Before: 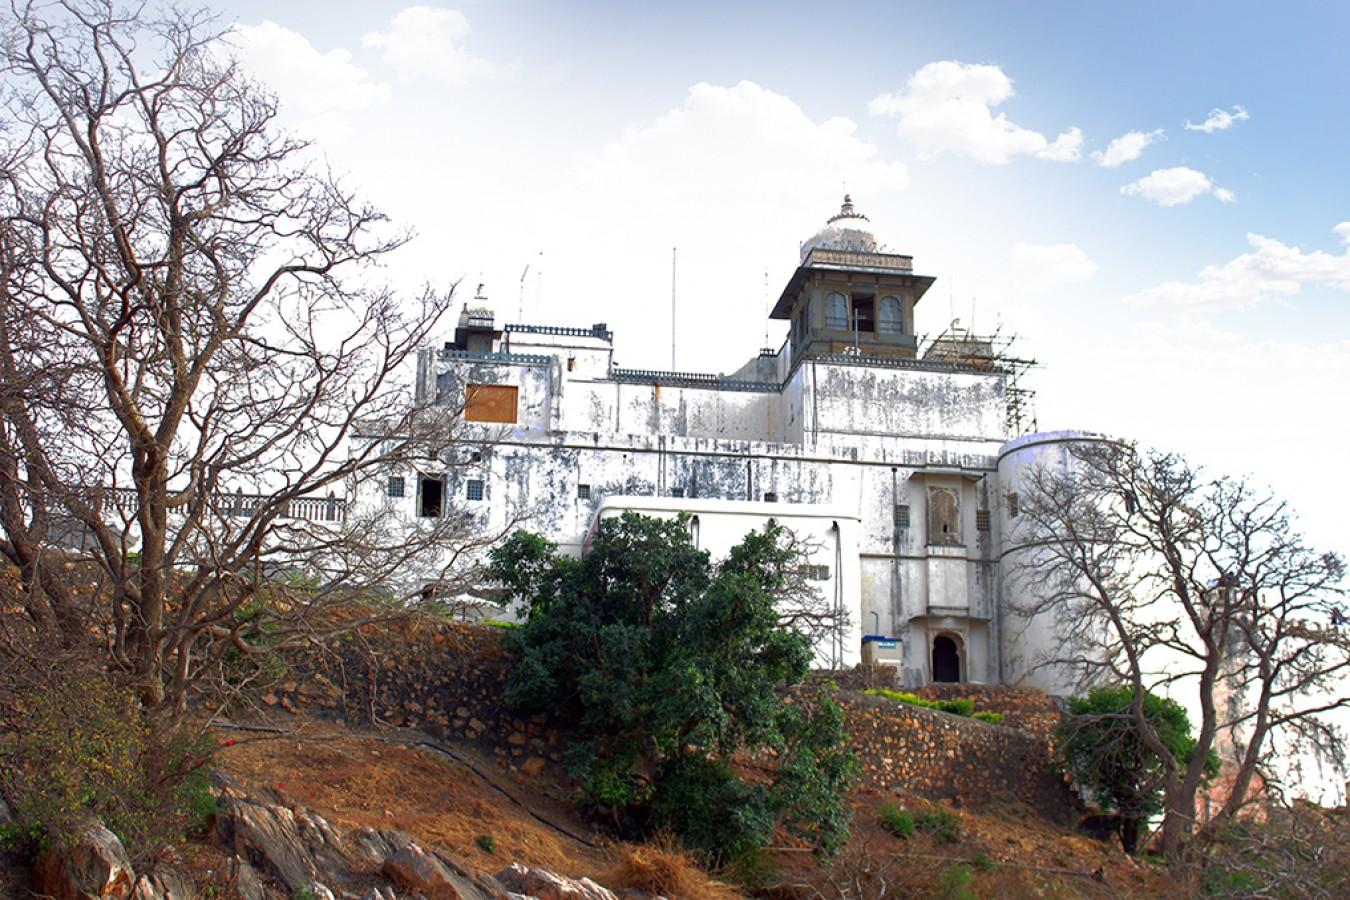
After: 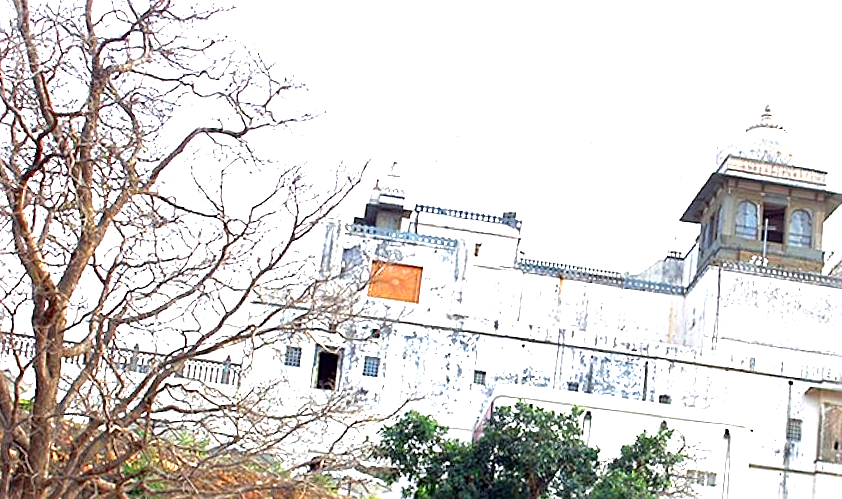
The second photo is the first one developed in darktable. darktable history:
crop and rotate: angle -4.99°, left 2.122%, top 6.945%, right 27.566%, bottom 30.519%
sharpen: on, module defaults
exposure: black level correction 0.001, exposure 1.646 EV, compensate exposure bias true, compensate highlight preservation false
